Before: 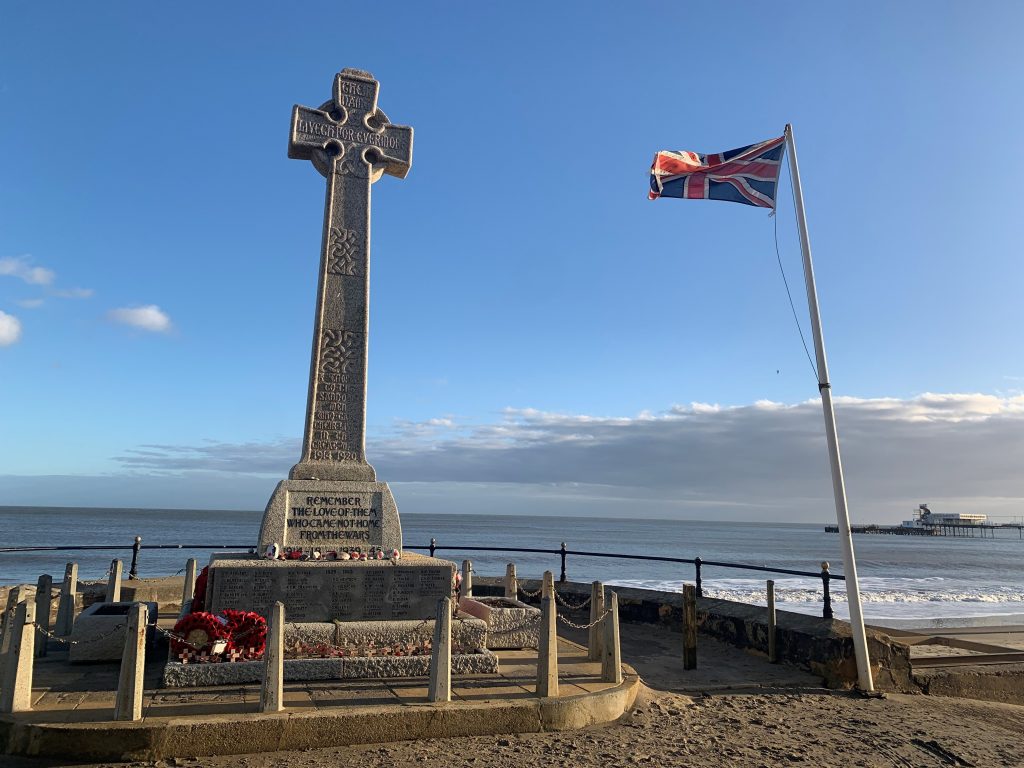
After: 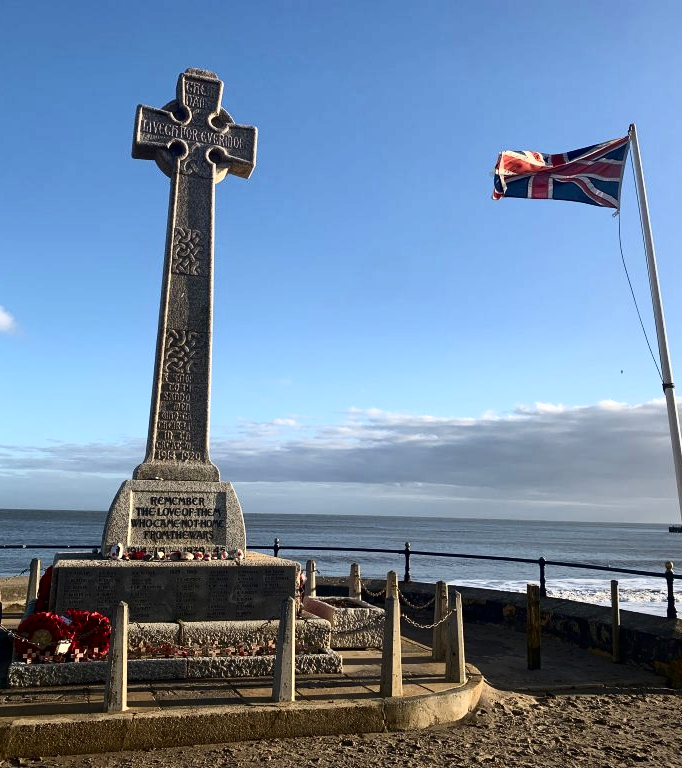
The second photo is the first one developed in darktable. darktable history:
crop and rotate: left 15.32%, right 17.988%
shadows and highlights: shadows -10.41, white point adjustment 1.51, highlights 9.72
contrast brightness saturation: contrast 0.281
